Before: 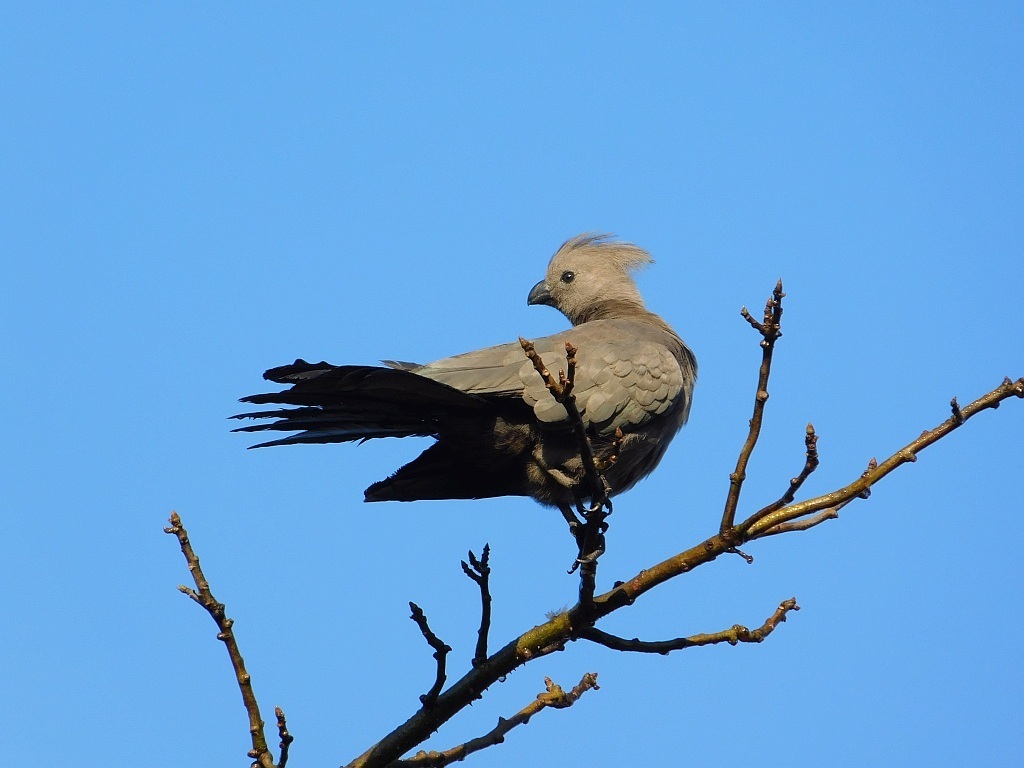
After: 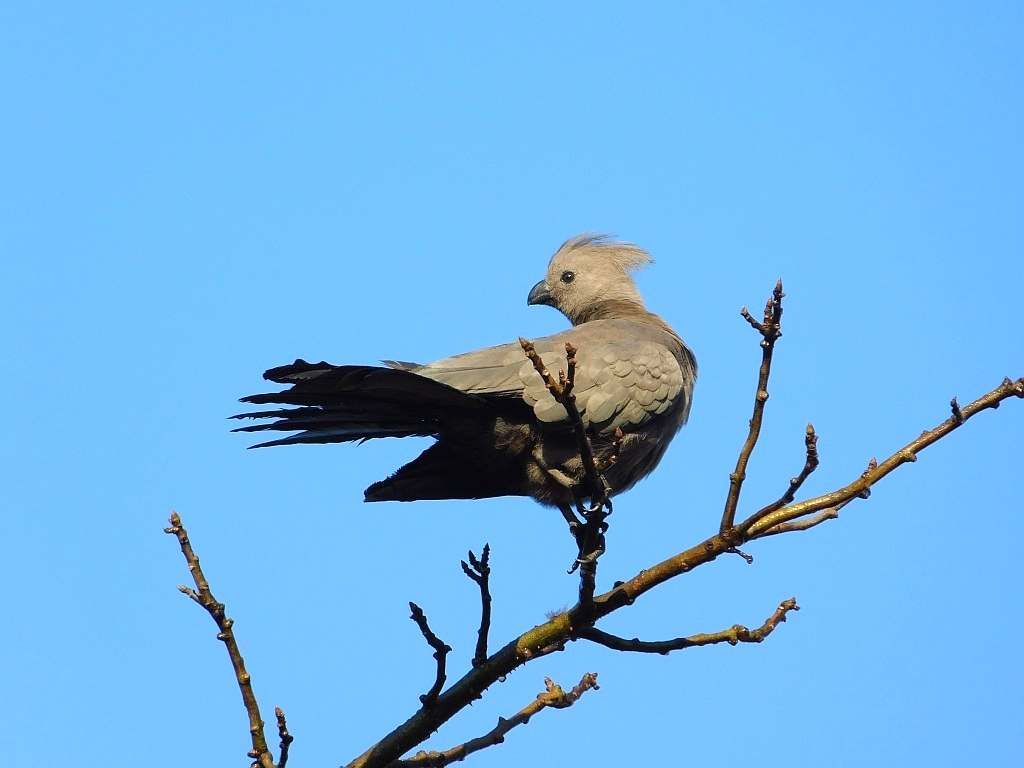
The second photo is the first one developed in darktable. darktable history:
exposure: exposure 0.343 EV, compensate highlight preservation false
